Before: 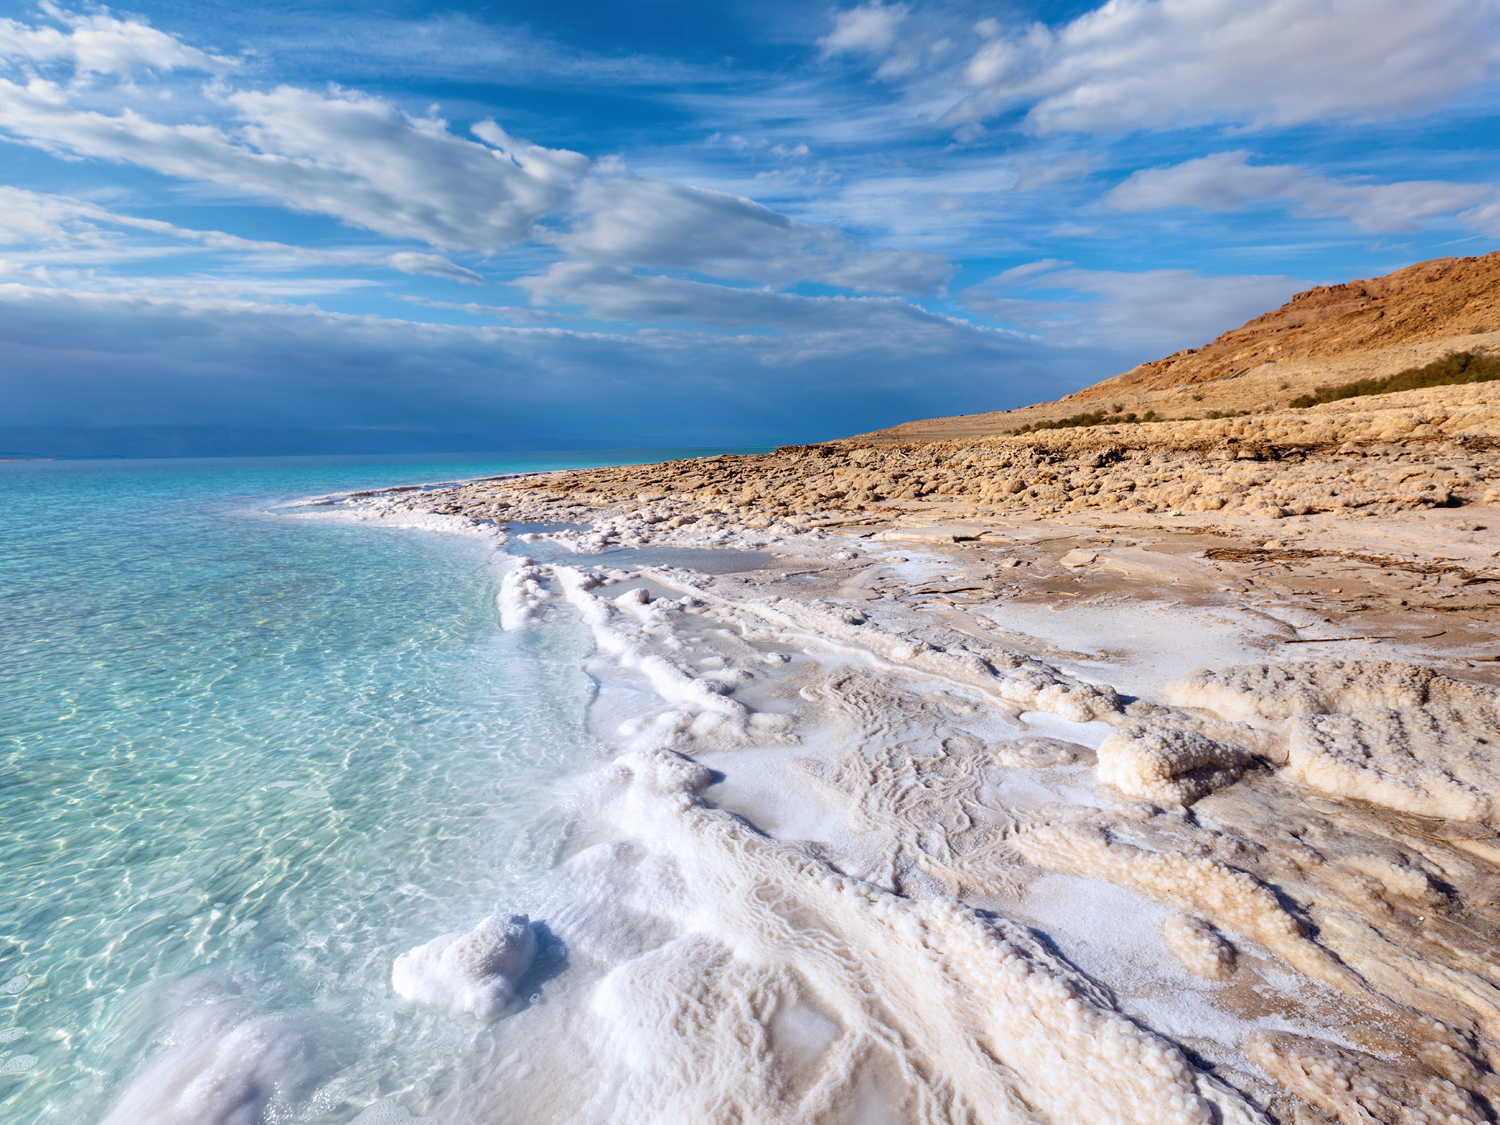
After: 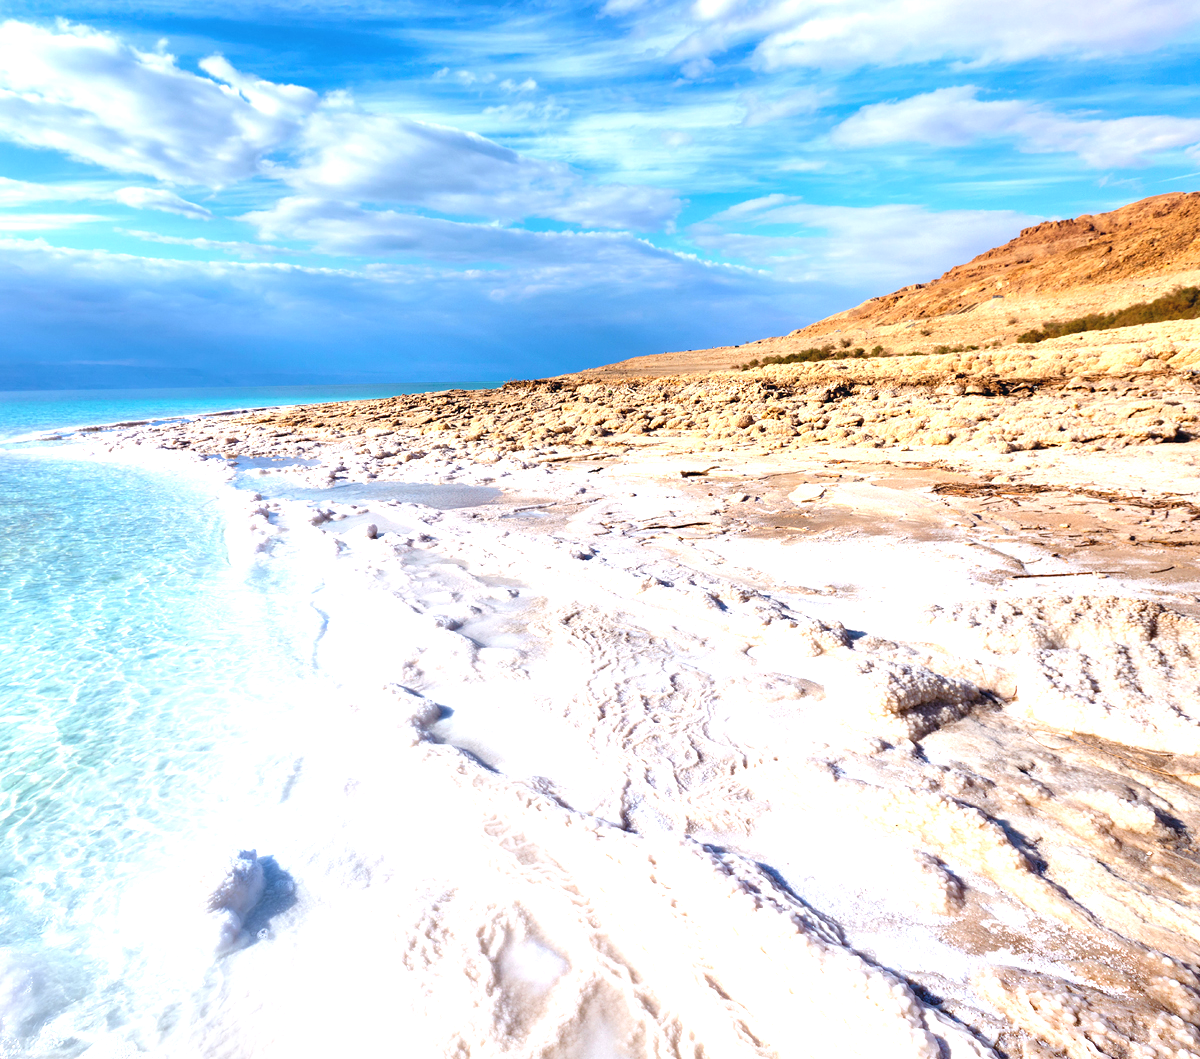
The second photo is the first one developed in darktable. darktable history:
crop and rotate: left 18.147%, top 5.8%, right 1.845%
exposure: black level correction 0, exposure 1.098 EV, compensate highlight preservation false
